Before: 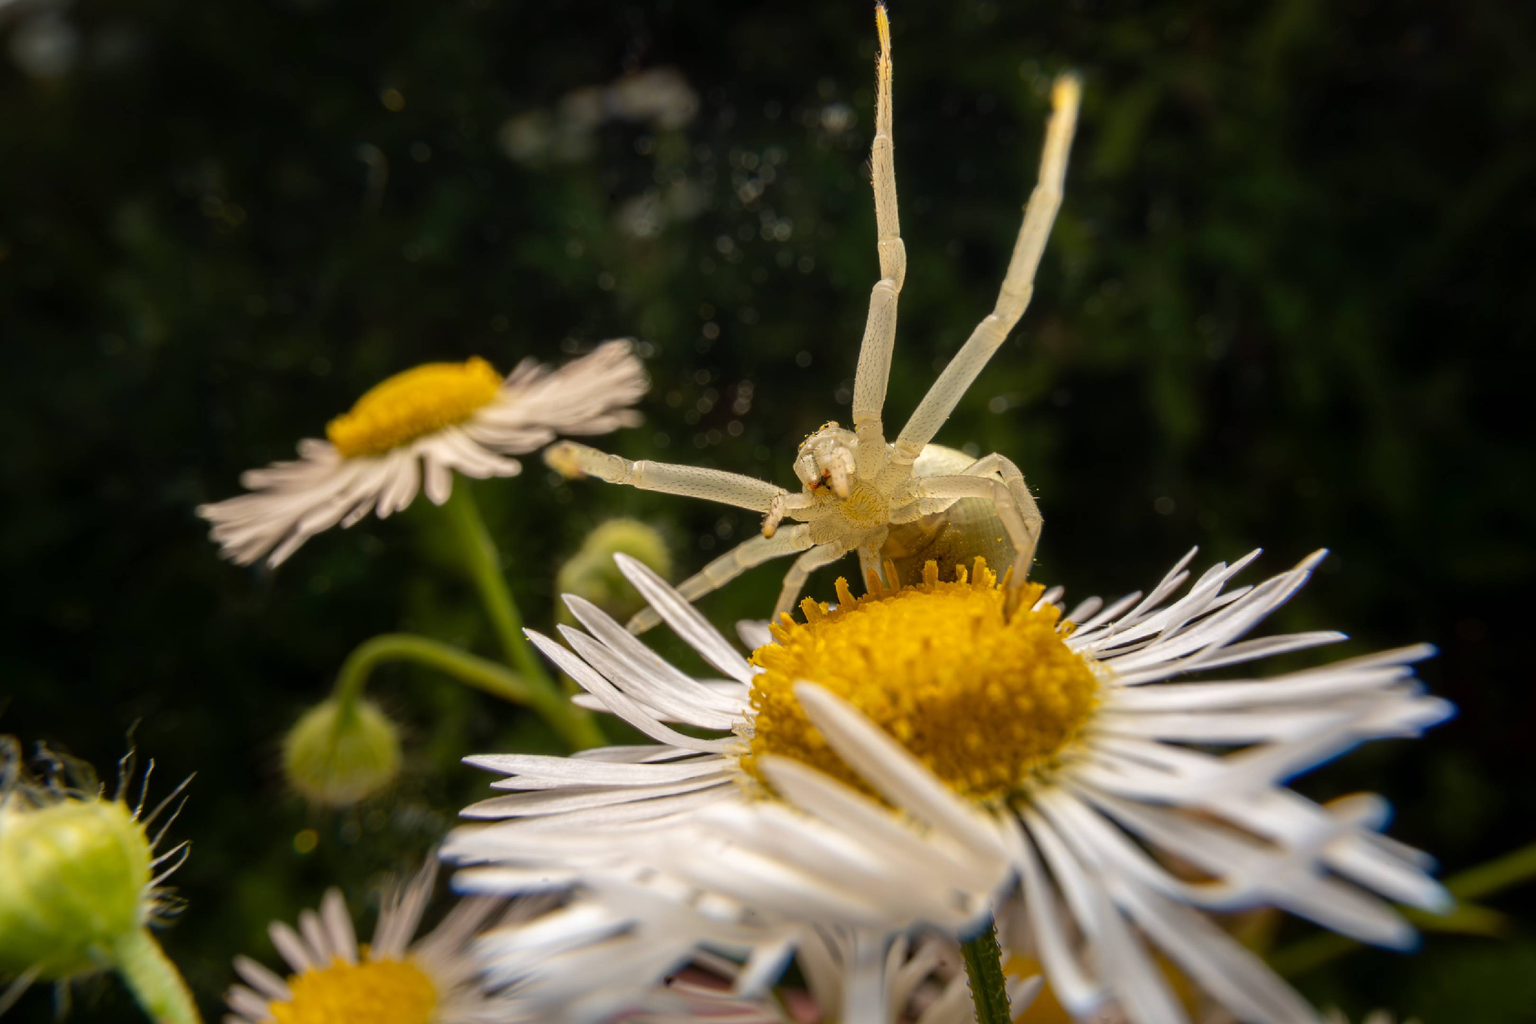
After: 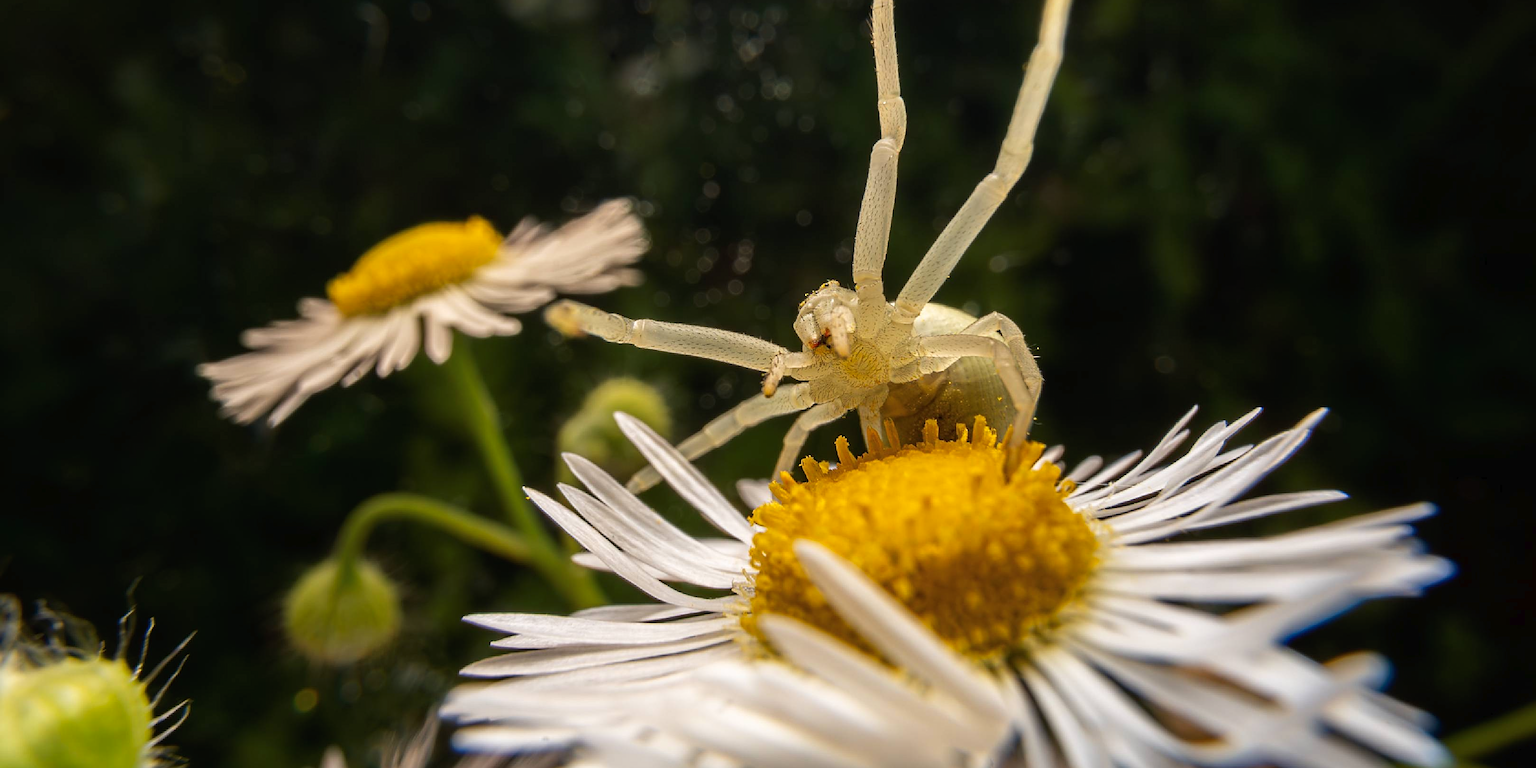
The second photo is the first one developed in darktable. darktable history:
sharpen: on, module defaults
crop: top 13.819%, bottom 11.169%
tone curve: curves: ch0 [(0, 0) (0.003, 0.014) (0.011, 0.019) (0.025, 0.029) (0.044, 0.047) (0.069, 0.071) (0.1, 0.101) (0.136, 0.131) (0.177, 0.166) (0.224, 0.212) (0.277, 0.263) (0.335, 0.32) (0.399, 0.387) (0.468, 0.459) (0.543, 0.541) (0.623, 0.626) (0.709, 0.717) (0.801, 0.813) (0.898, 0.909) (1, 1)], preserve colors none
